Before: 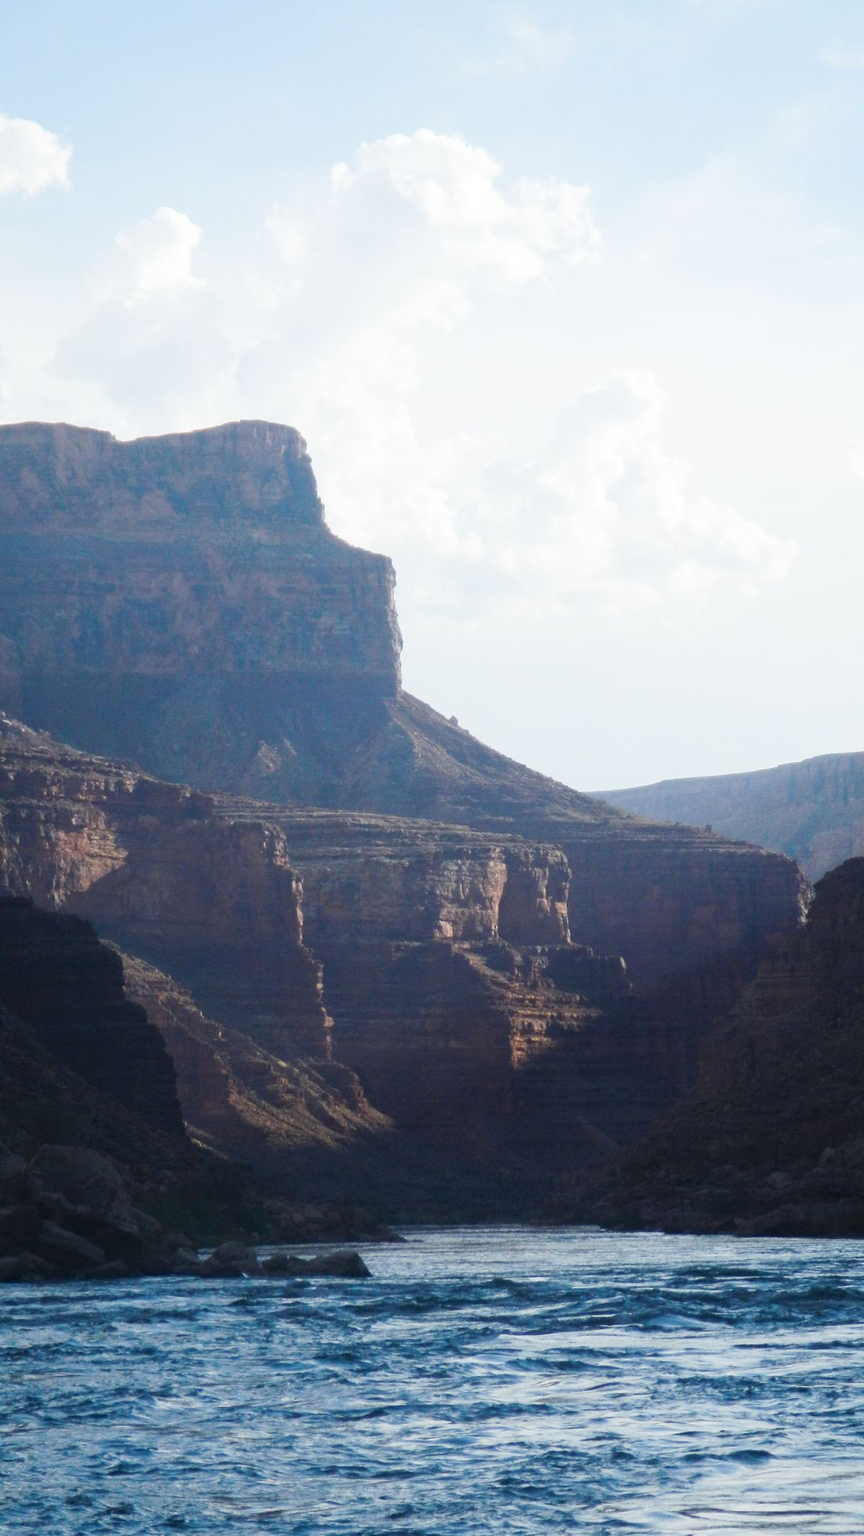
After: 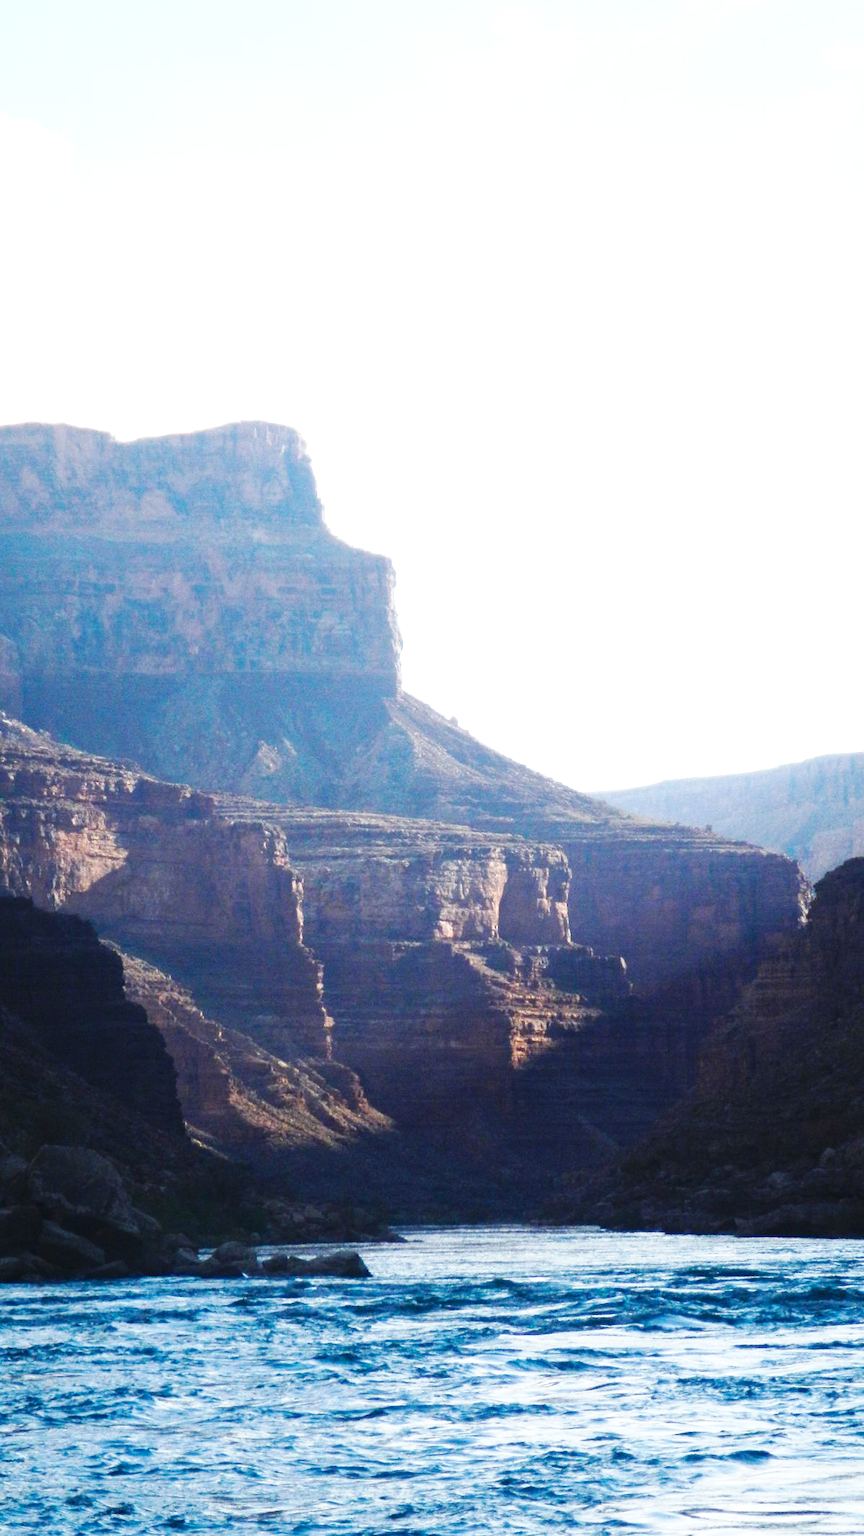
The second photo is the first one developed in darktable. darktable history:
exposure: black level correction 0, exposure 0.498 EV, compensate exposure bias true, compensate highlight preservation false
base curve: curves: ch0 [(0, 0) (0.032, 0.025) (0.121, 0.166) (0.206, 0.329) (0.605, 0.79) (1, 1)], preserve colors none
